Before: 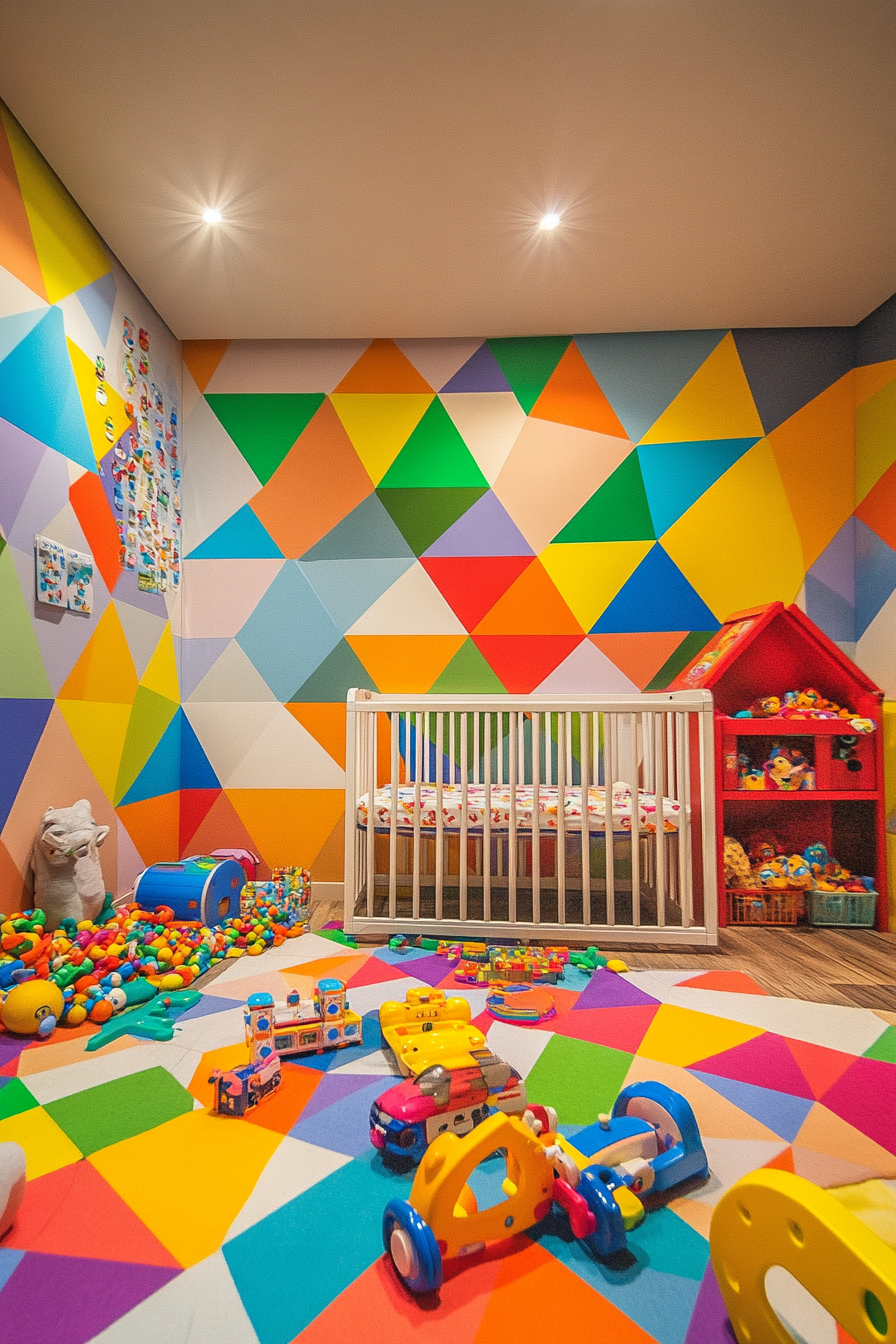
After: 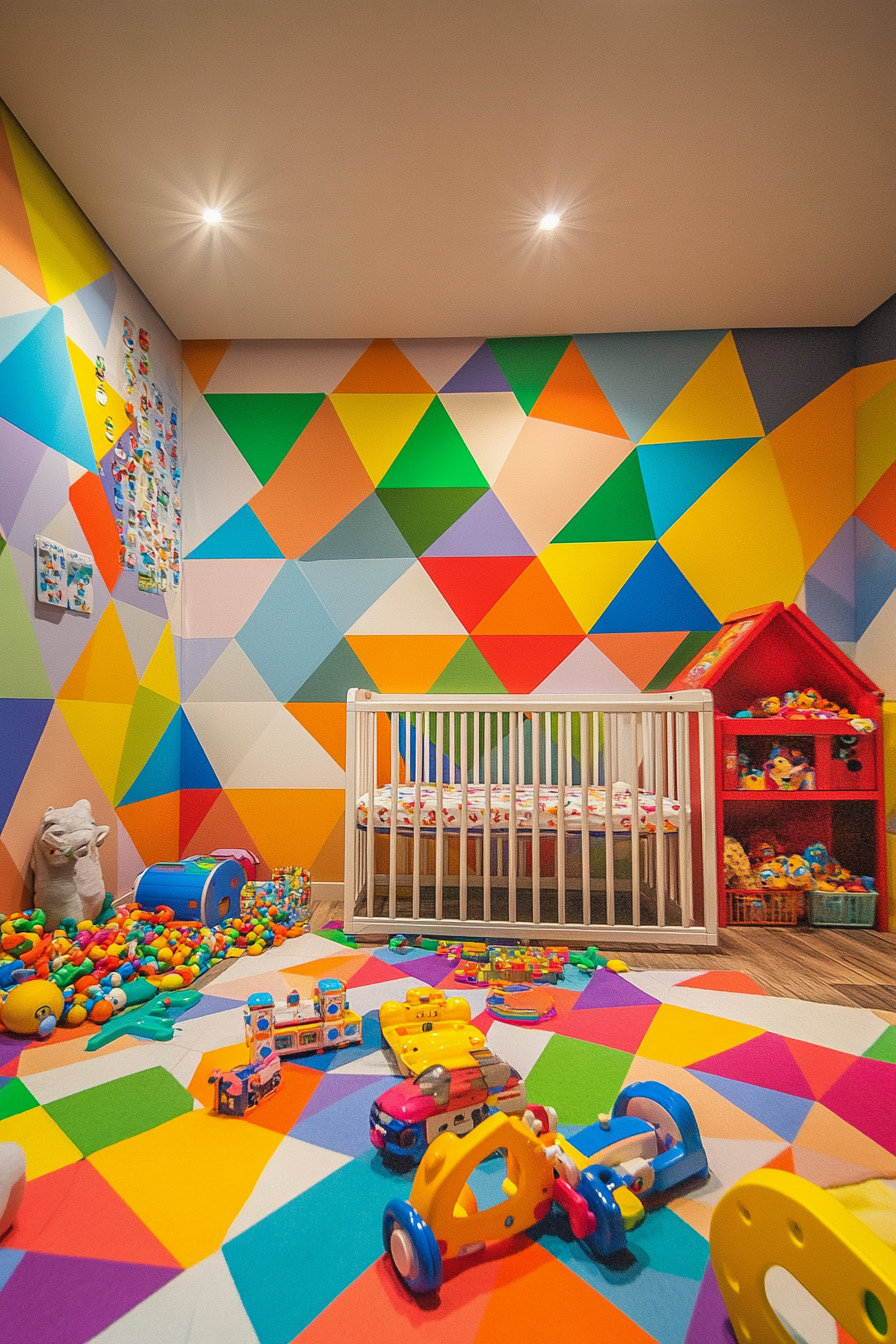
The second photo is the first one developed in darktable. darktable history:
exposure: exposure -0.06 EV, compensate highlight preservation false
tone equalizer: mask exposure compensation -0.49 EV
